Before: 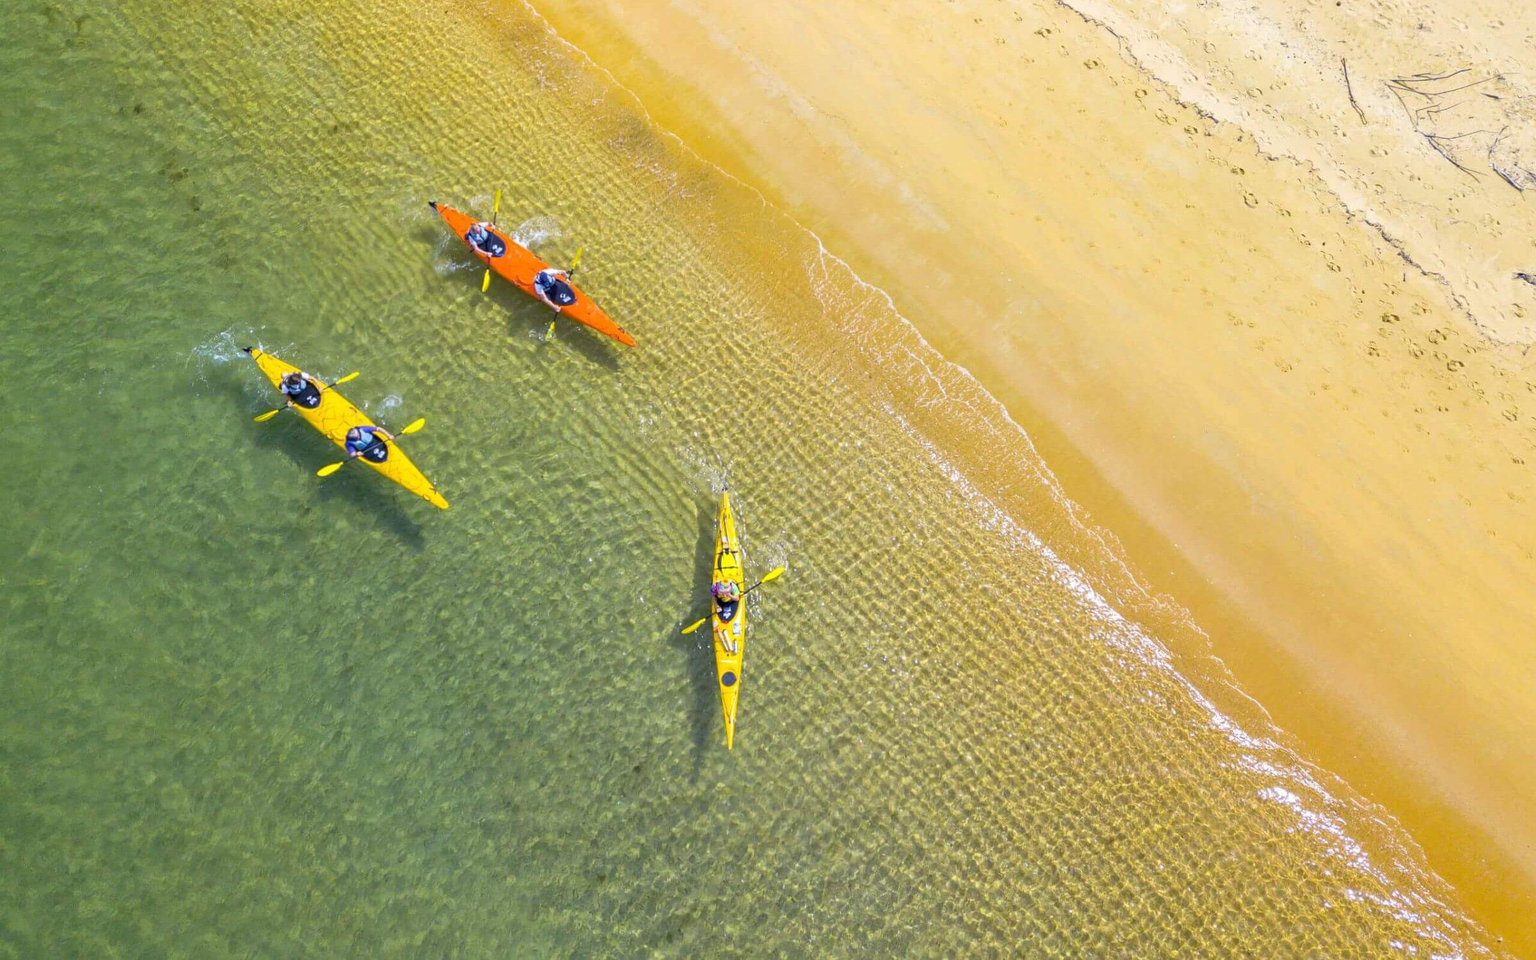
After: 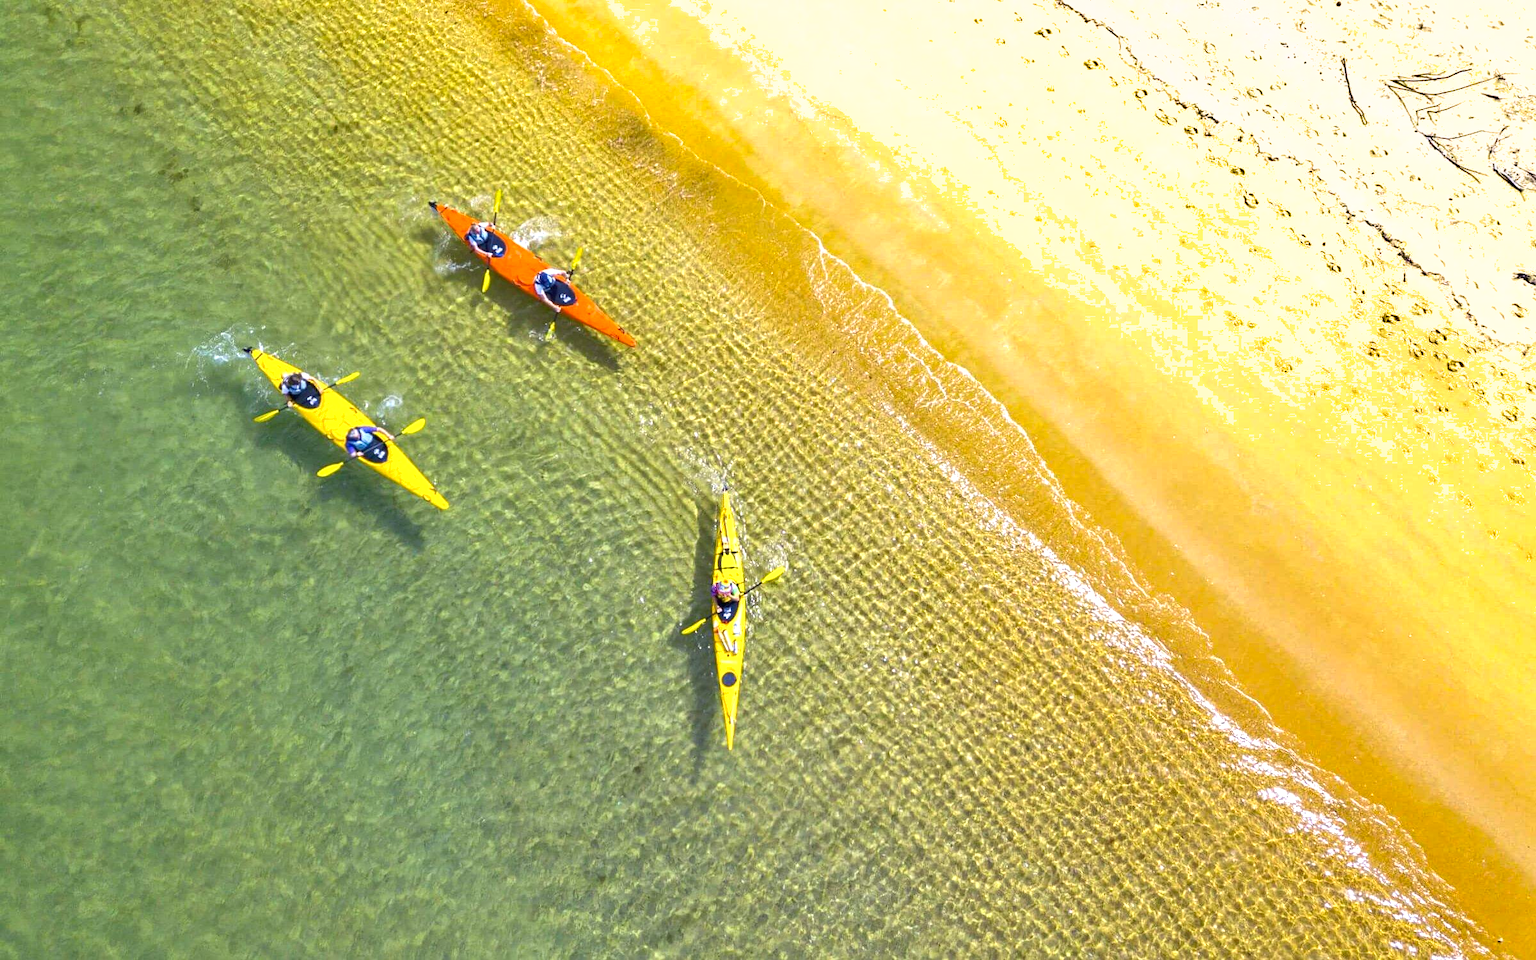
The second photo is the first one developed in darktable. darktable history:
shadows and highlights: soften with gaussian
exposure: exposure 0.607 EV, compensate highlight preservation false
